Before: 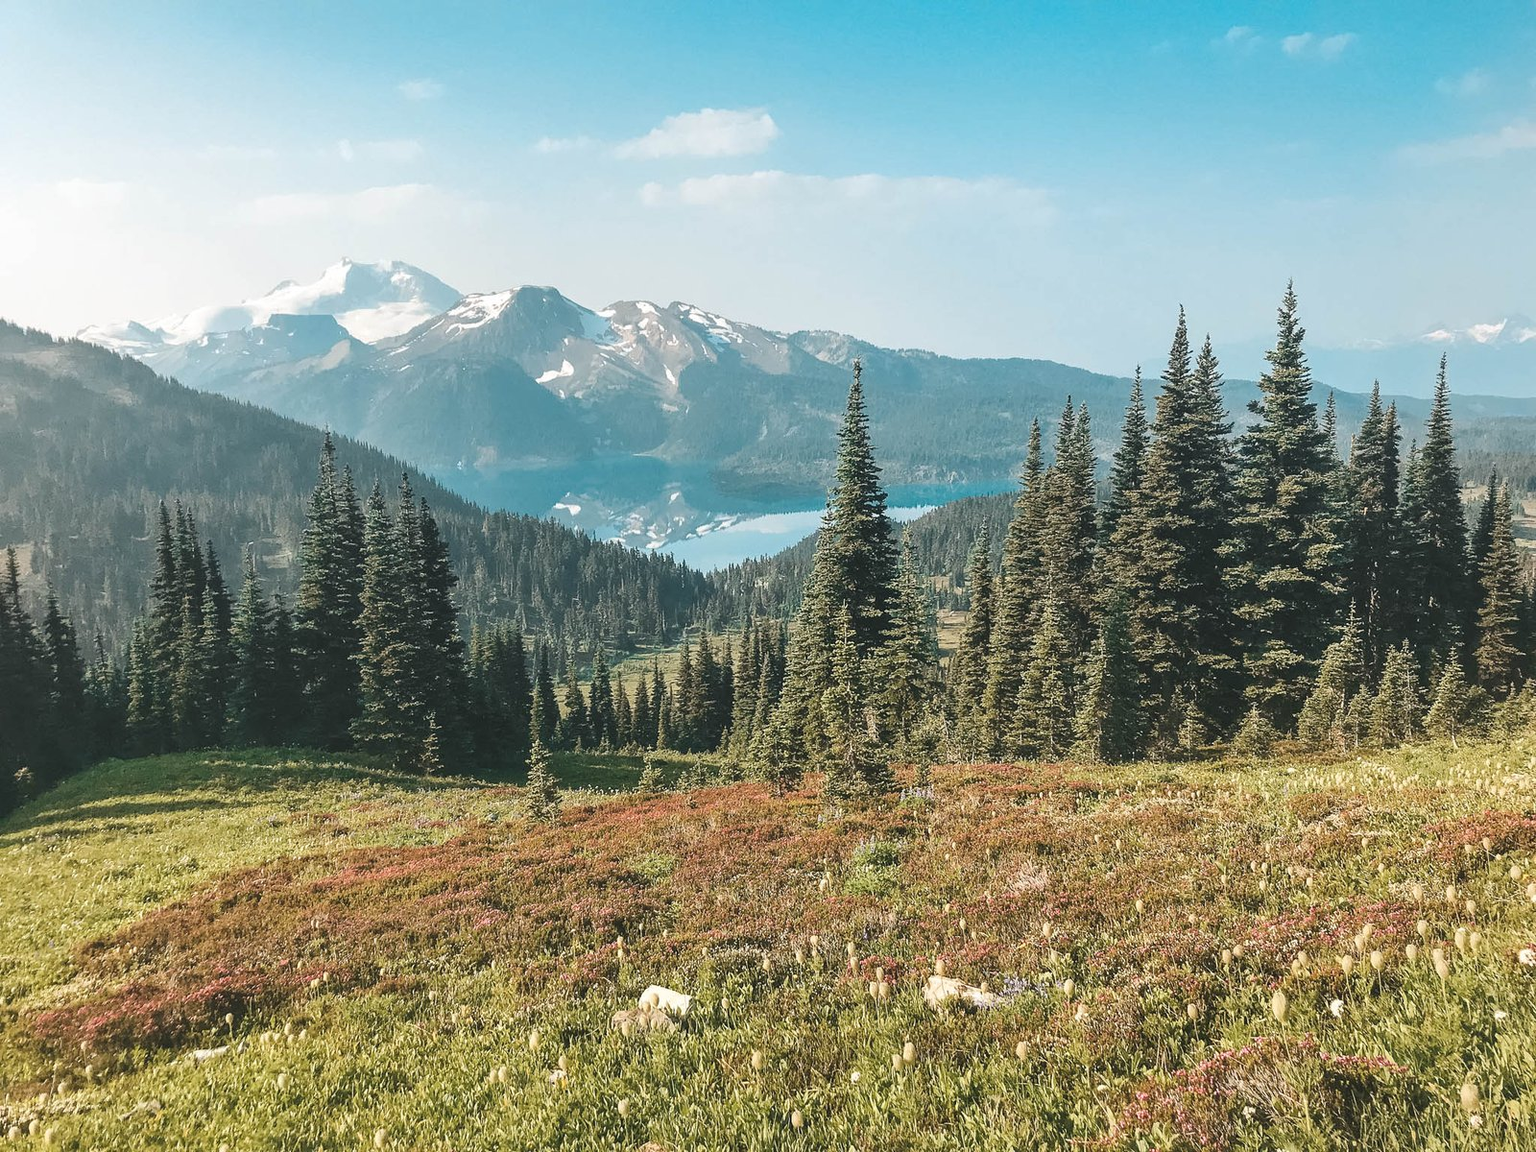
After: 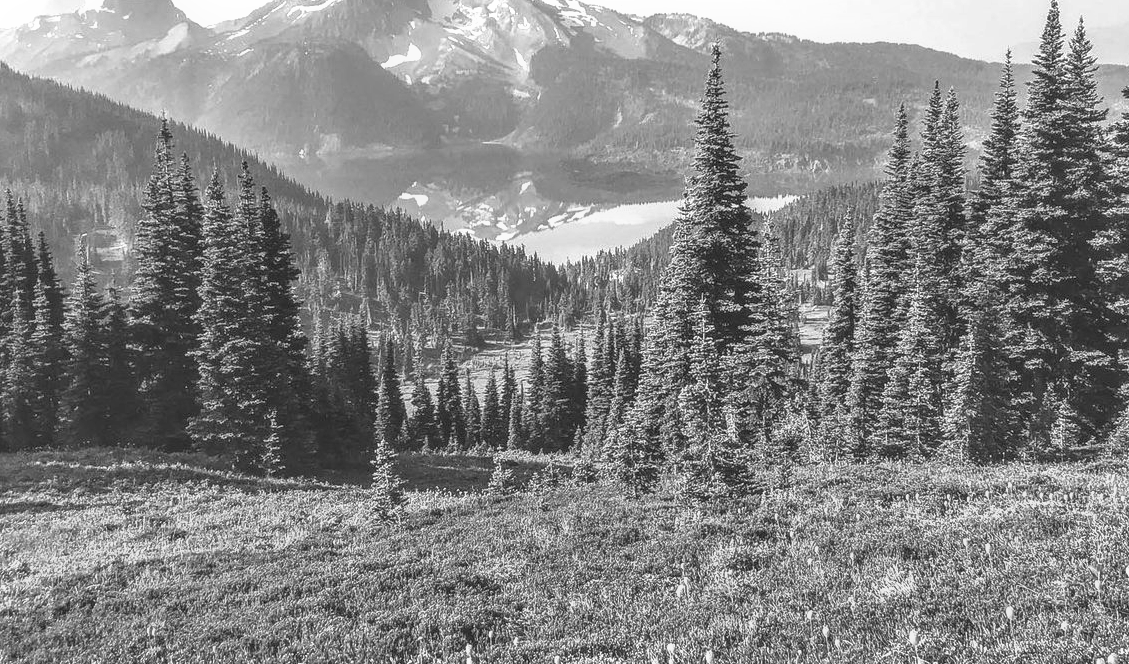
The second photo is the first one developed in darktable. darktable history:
tone equalizer: on, module defaults
crop: left 11.123%, top 27.61%, right 18.3%, bottom 17.034%
exposure: exposure 0.507 EV, compensate highlight preservation false
monochrome: a 0, b 0, size 0.5, highlights 0.57
velvia: strength 75%
local contrast: highlights 0%, shadows 0%, detail 133%
